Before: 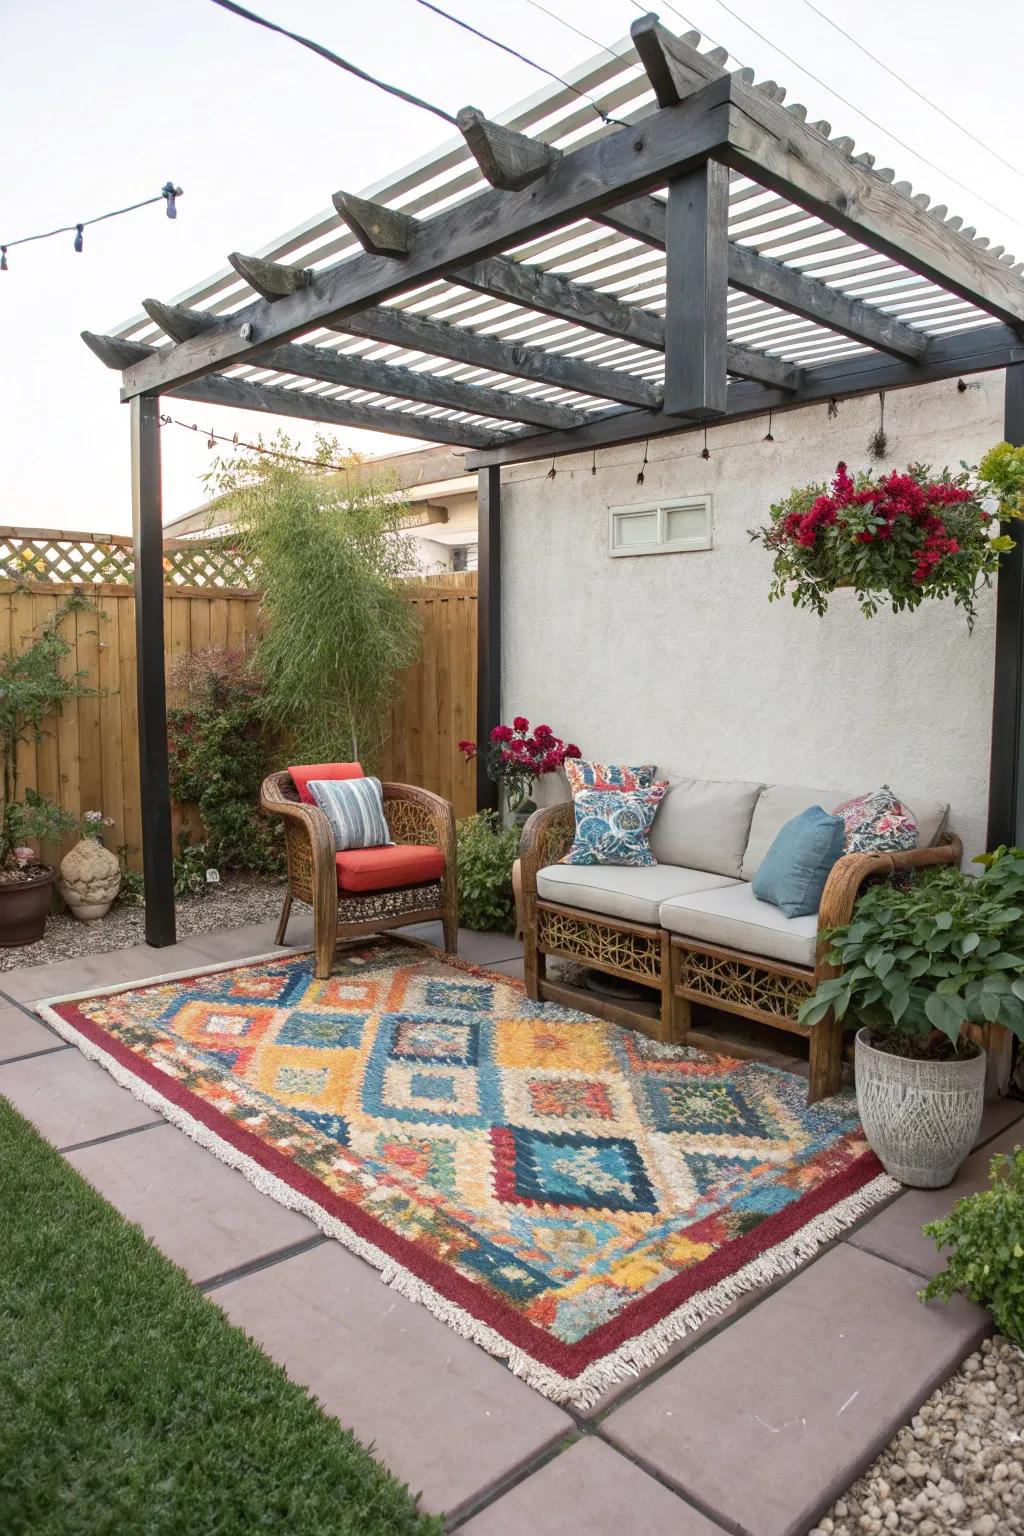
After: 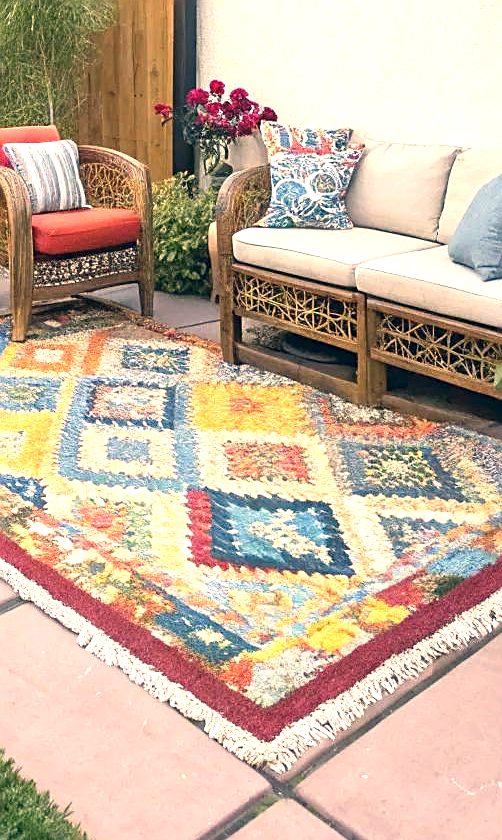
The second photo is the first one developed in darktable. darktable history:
sharpen: amount 0.597
color correction: highlights a* 10.28, highlights b* 14.03, shadows a* -9.78, shadows b* -15.09
crop: left 29.744%, top 41.519%, right 21.202%, bottom 3.508%
exposure: black level correction 0, exposure 1.023 EV, compensate exposure bias true, compensate highlight preservation false
